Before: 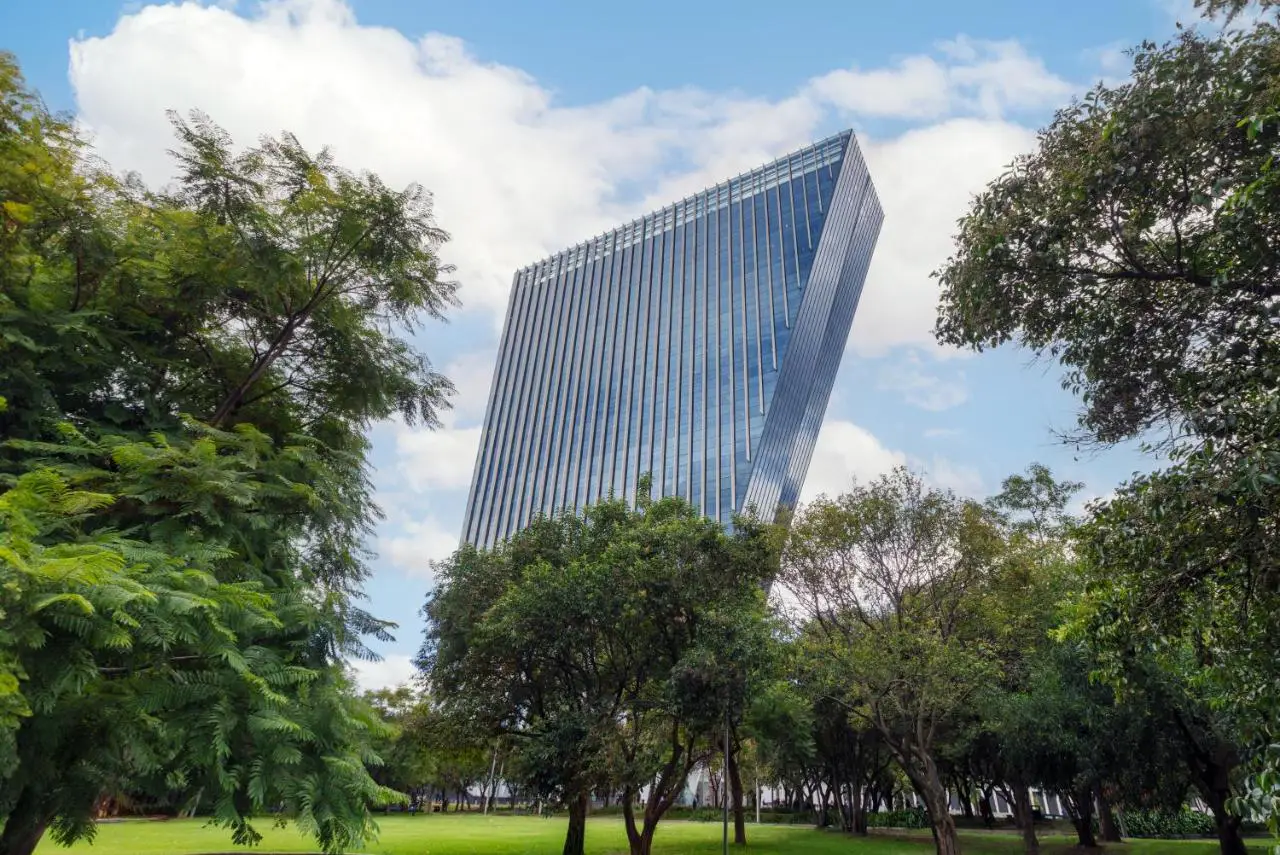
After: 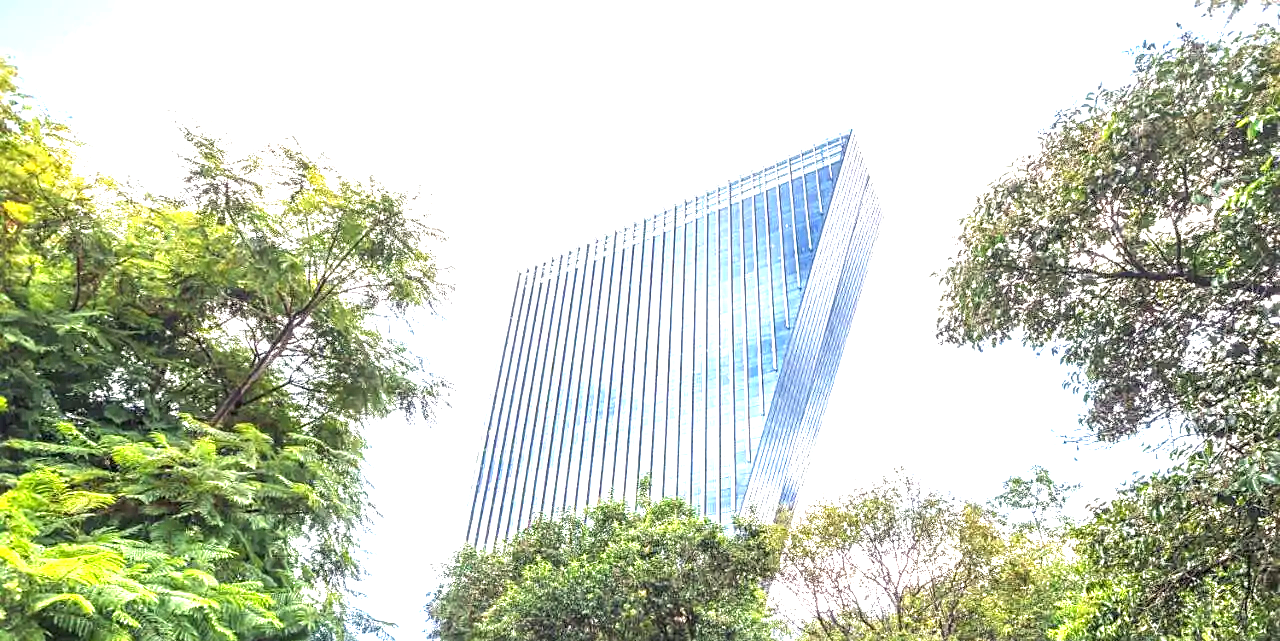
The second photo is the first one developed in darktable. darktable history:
crop: bottom 24.988%
color correction: highlights b* 3
exposure: black level correction 0, exposure 2.138 EV, compensate exposure bias true, compensate highlight preservation false
sharpen: on, module defaults
local contrast: detail 130%
